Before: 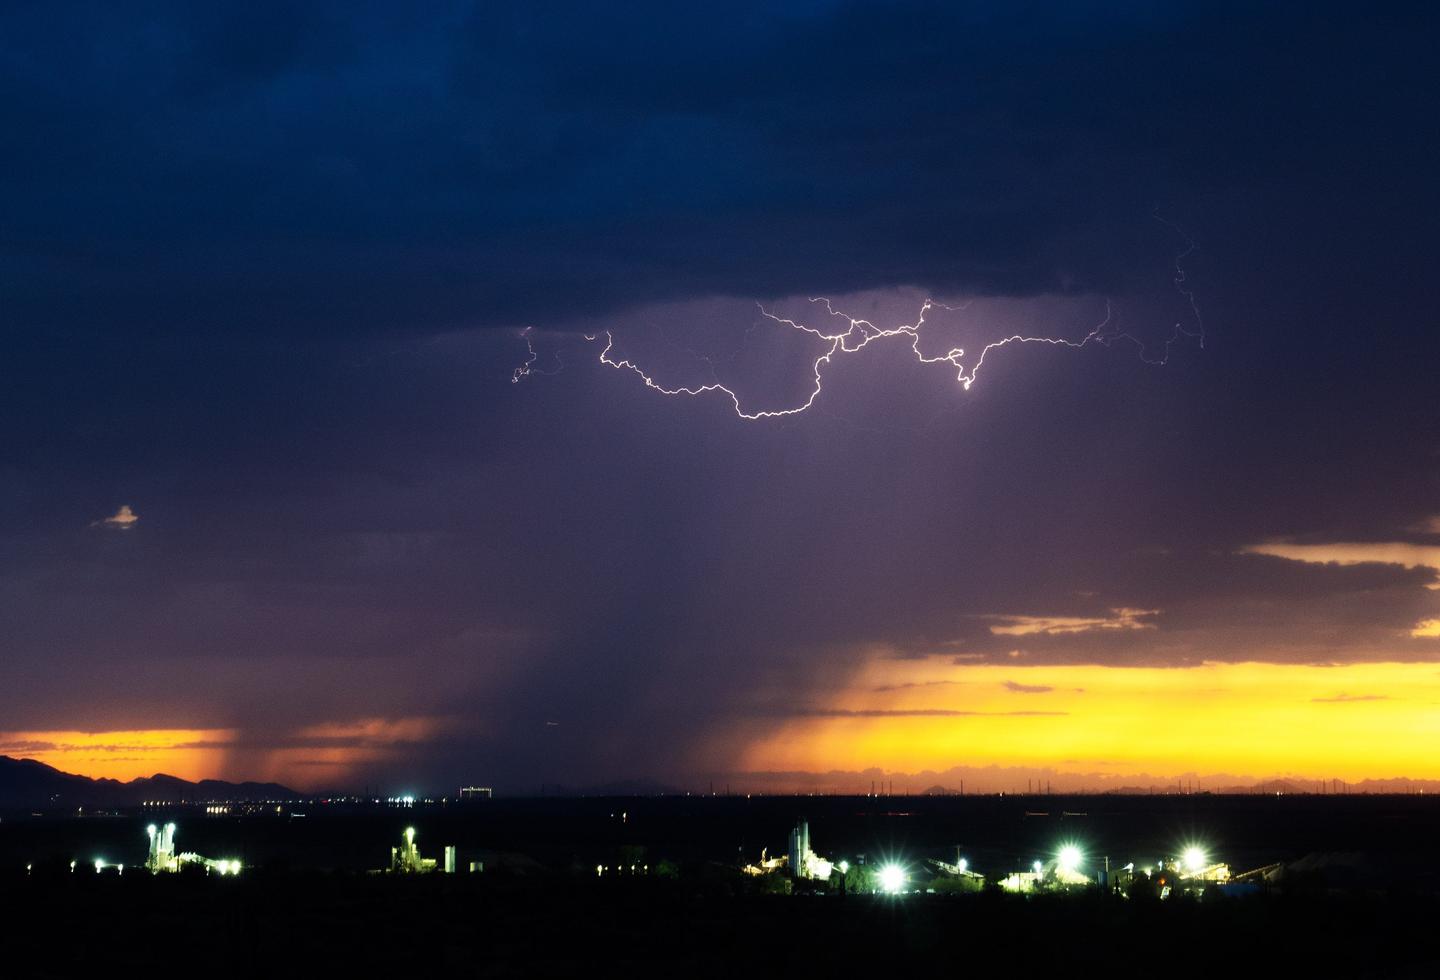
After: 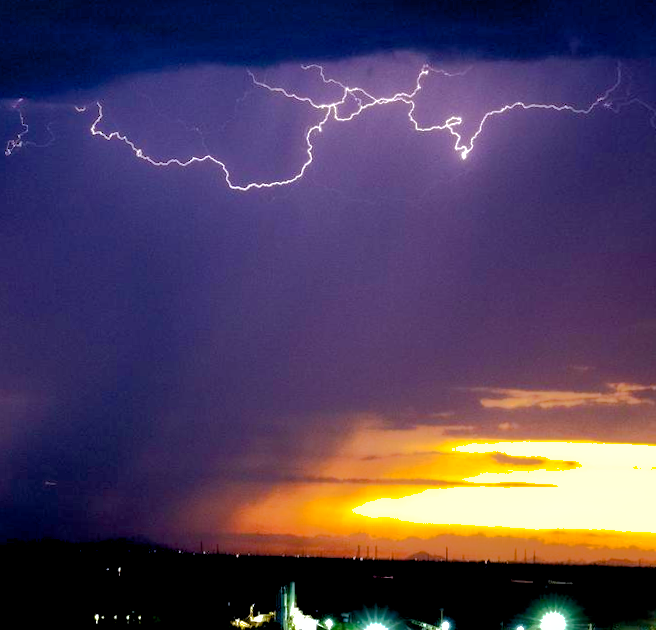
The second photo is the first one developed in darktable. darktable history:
exposure: black level correction 0, exposure 0.3 EV, compensate highlight preservation false
white balance: red 0.984, blue 1.059
crop: left 31.379%, top 24.658%, right 20.326%, bottom 6.628%
rotate and perspective: rotation 0.062°, lens shift (vertical) 0.115, lens shift (horizontal) -0.133, crop left 0.047, crop right 0.94, crop top 0.061, crop bottom 0.94
shadows and highlights: shadows 25, highlights -70
color balance rgb: shadows lift › luminance -9.41%, highlights gain › luminance 17.6%, global offset › luminance -1.45%, perceptual saturation grading › highlights -17.77%, perceptual saturation grading › mid-tones 33.1%, perceptual saturation grading › shadows 50.52%, global vibrance 24.22%
